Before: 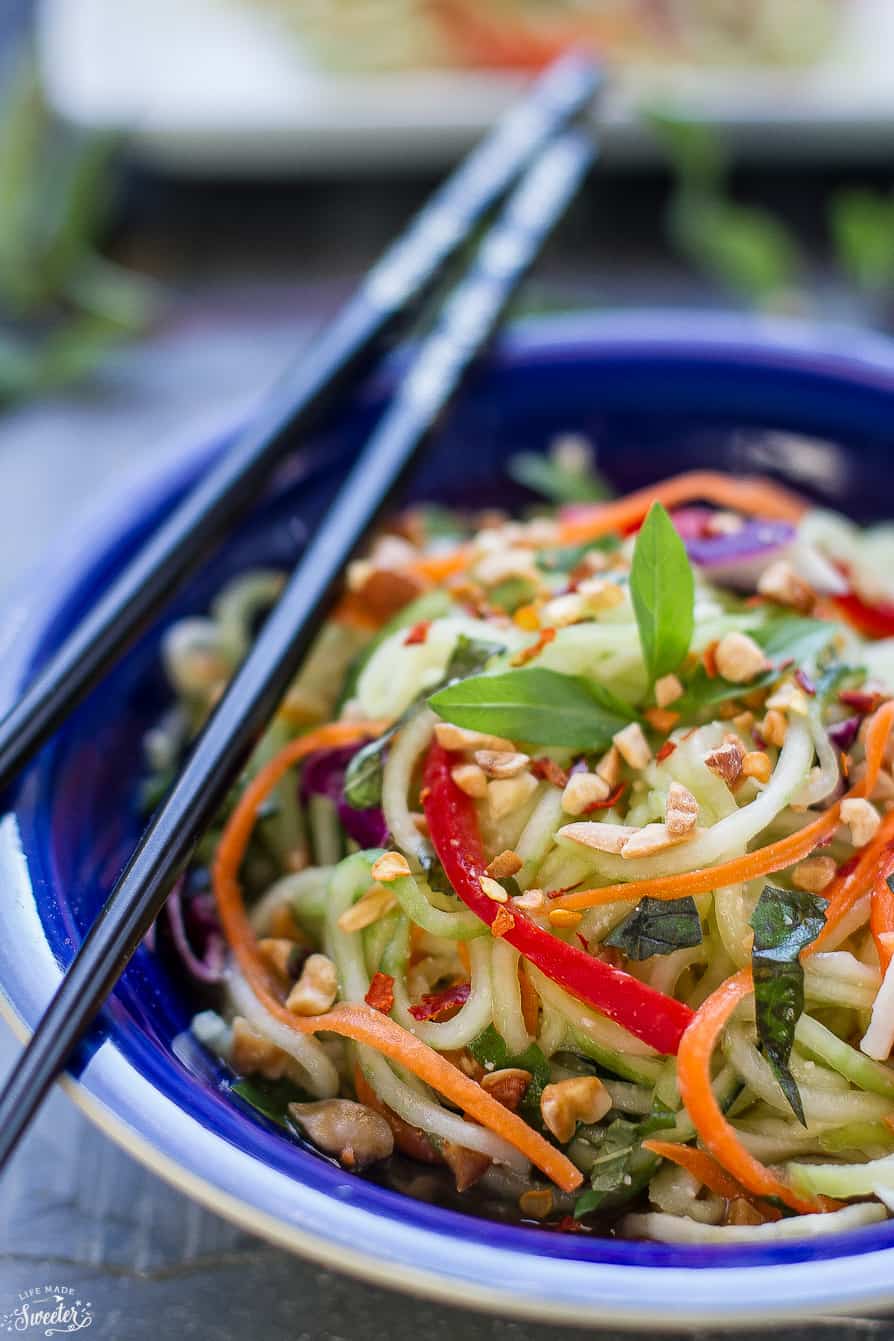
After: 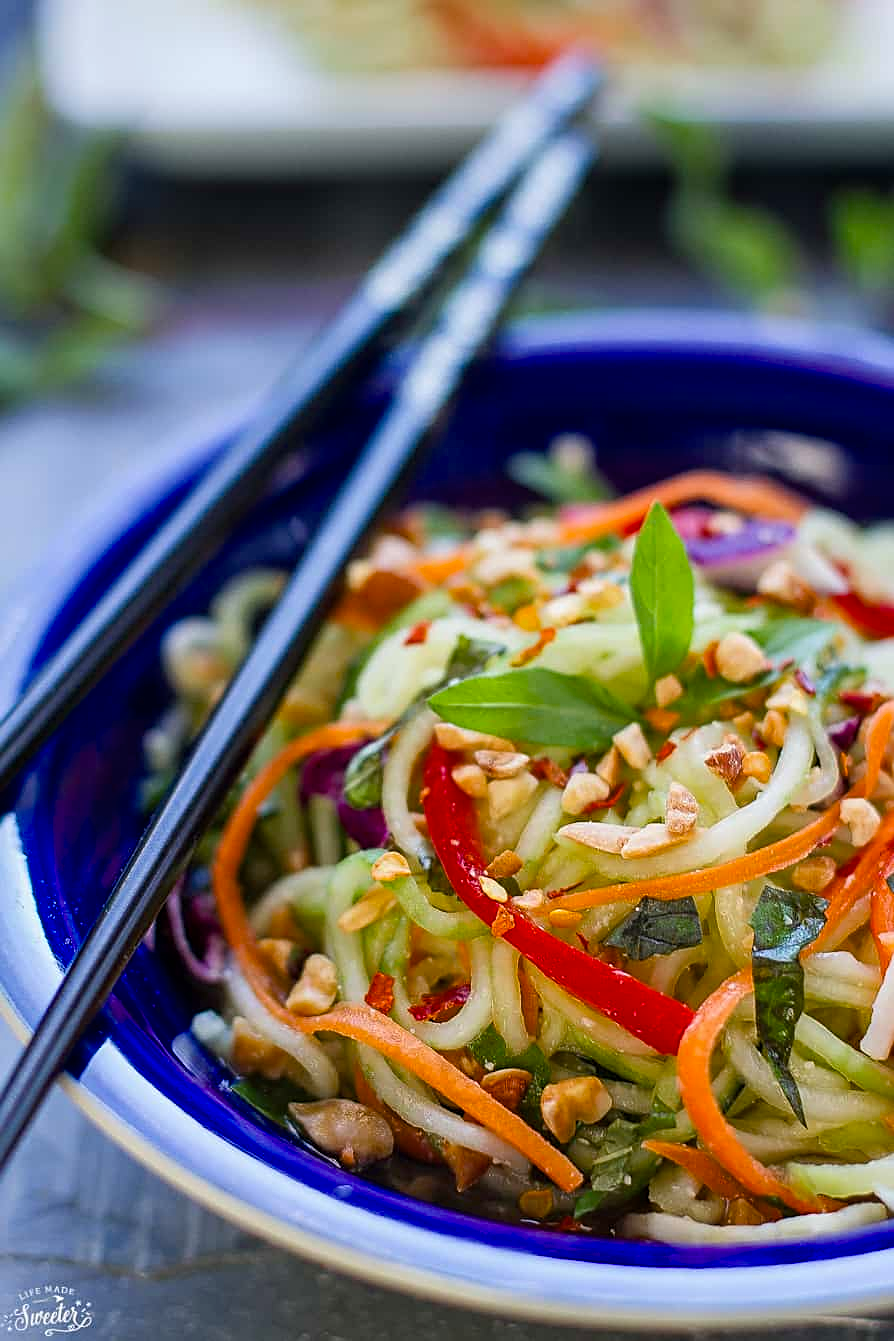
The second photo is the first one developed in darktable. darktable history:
color balance rgb: linear chroma grading › shadows -8%, linear chroma grading › global chroma 10%, perceptual saturation grading › global saturation 2%, perceptual saturation grading › highlights -2%, perceptual saturation grading › mid-tones 4%, perceptual saturation grading › shadows 8%, perceptual brilliance grading › global brilliance 2%, perceptual brilliance grading › highlights -4%, global vibrance 16%, saturation formula JzAzBz (2021)
sharpen: on, module defaults
